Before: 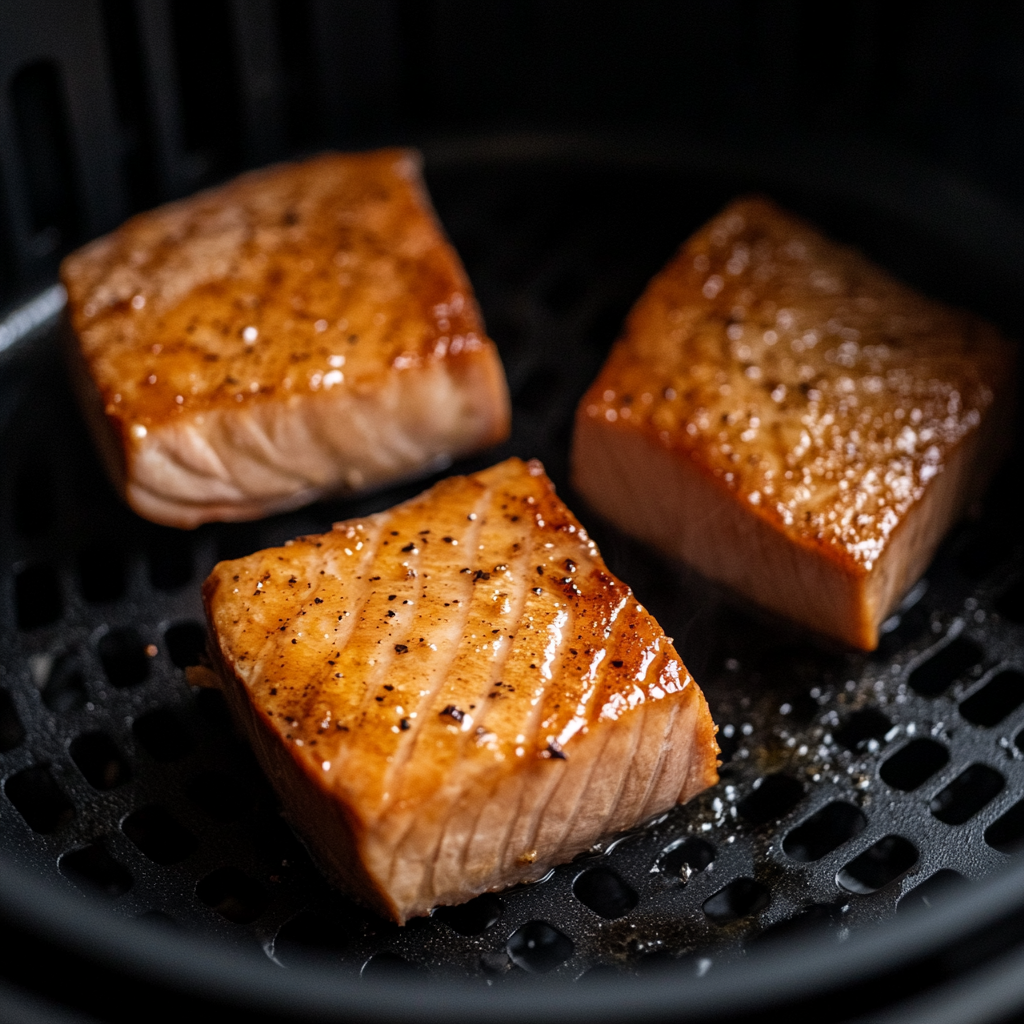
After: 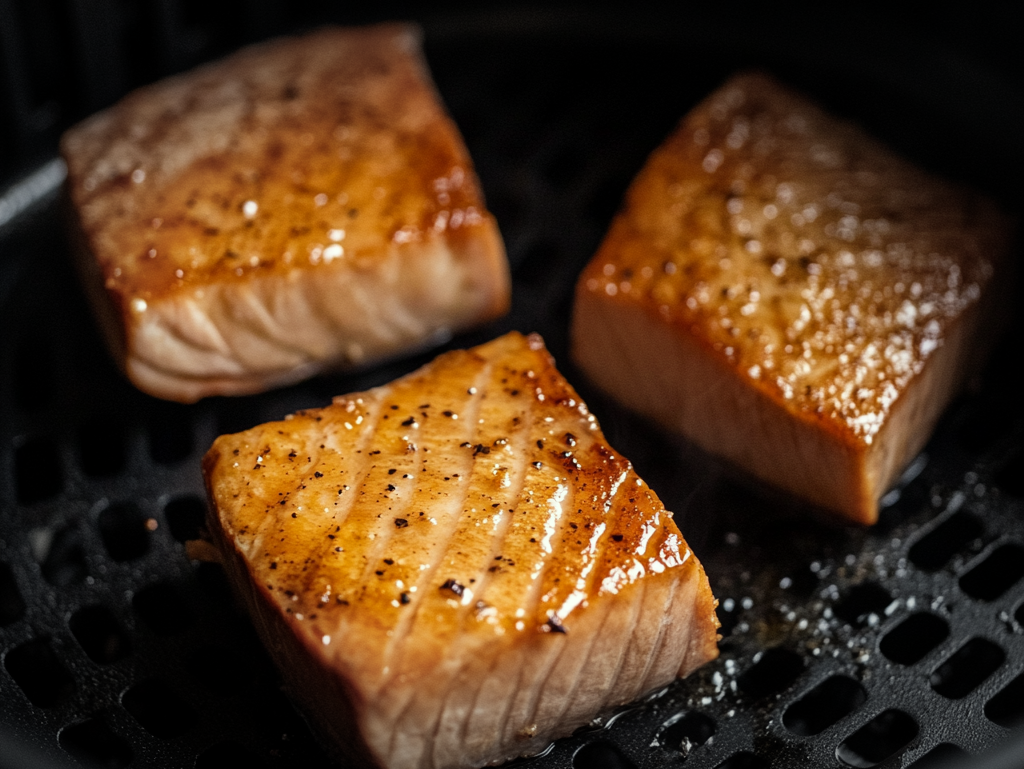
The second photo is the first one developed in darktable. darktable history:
vignetting: fall-off start 70.68%, width/height ratio 1.334, unbound false
crop and rotate: top 12.306%, bottom 12.506%
color correction: highlights a* -4.74, highlights b* 5.06, saturation 0.956
